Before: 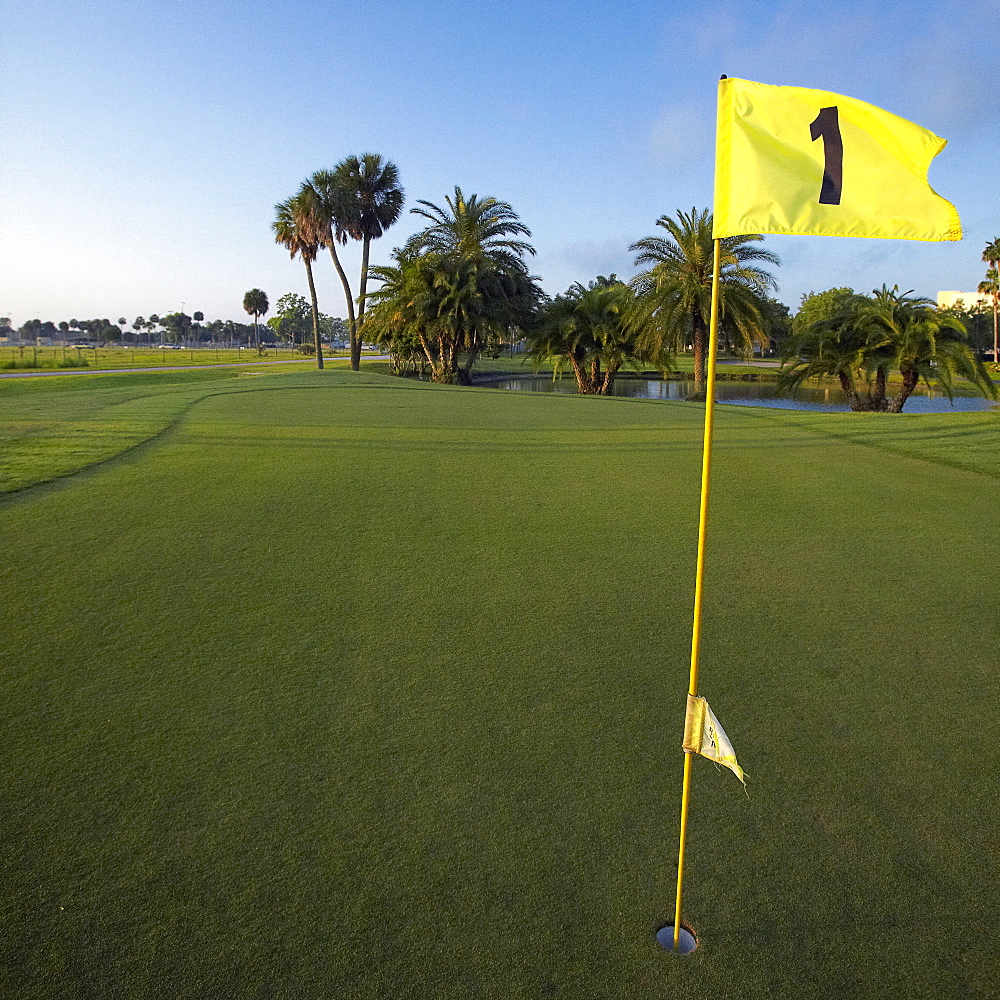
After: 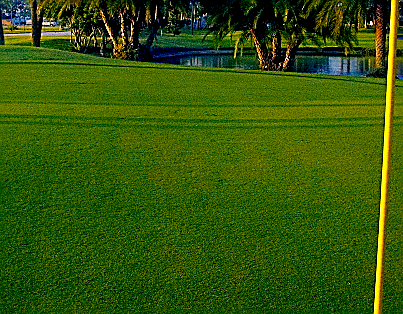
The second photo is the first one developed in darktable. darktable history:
base curve: curves: ch0 [(0.017, 0) (0.425, 0.441) (0.844, 0.933) (1, 1)], preserve colors none
sharpen: on, module defaults
crop: left 31.911%, top 32.449%, right 27.712%, bottom 36.122%
color balance rgb: shadows lift › luminance -40.732%, shadows lift › chroma 14.237%, shadows lift › hue 259.11°, highlights gain › chroma 2.055%, highlights gain › hue 73.76°, perceptual saturation grading › global saturation 28.001%, perceptual saturation grading › highlights -25.366%, perceptual saturation grading › mid-tones 24.918%, perceptual saturation grading › shadows 49.716%
